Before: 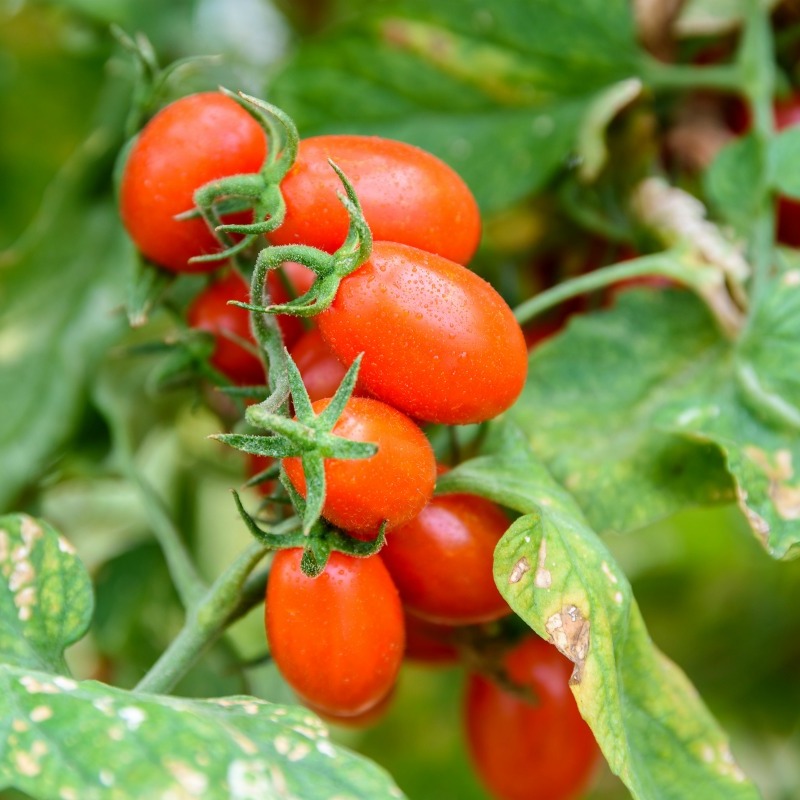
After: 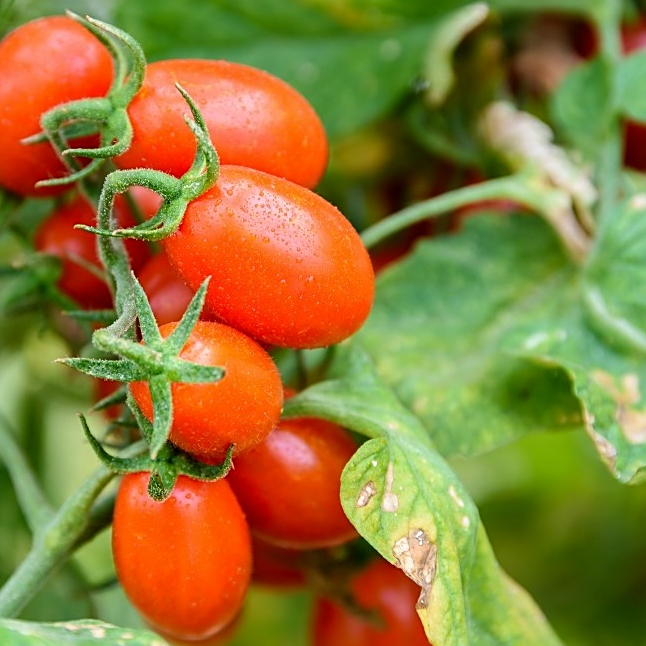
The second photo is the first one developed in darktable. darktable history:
sharpen: on, module defaults
crop: left 19.159%, top 9.58%, bottom 9.58%
